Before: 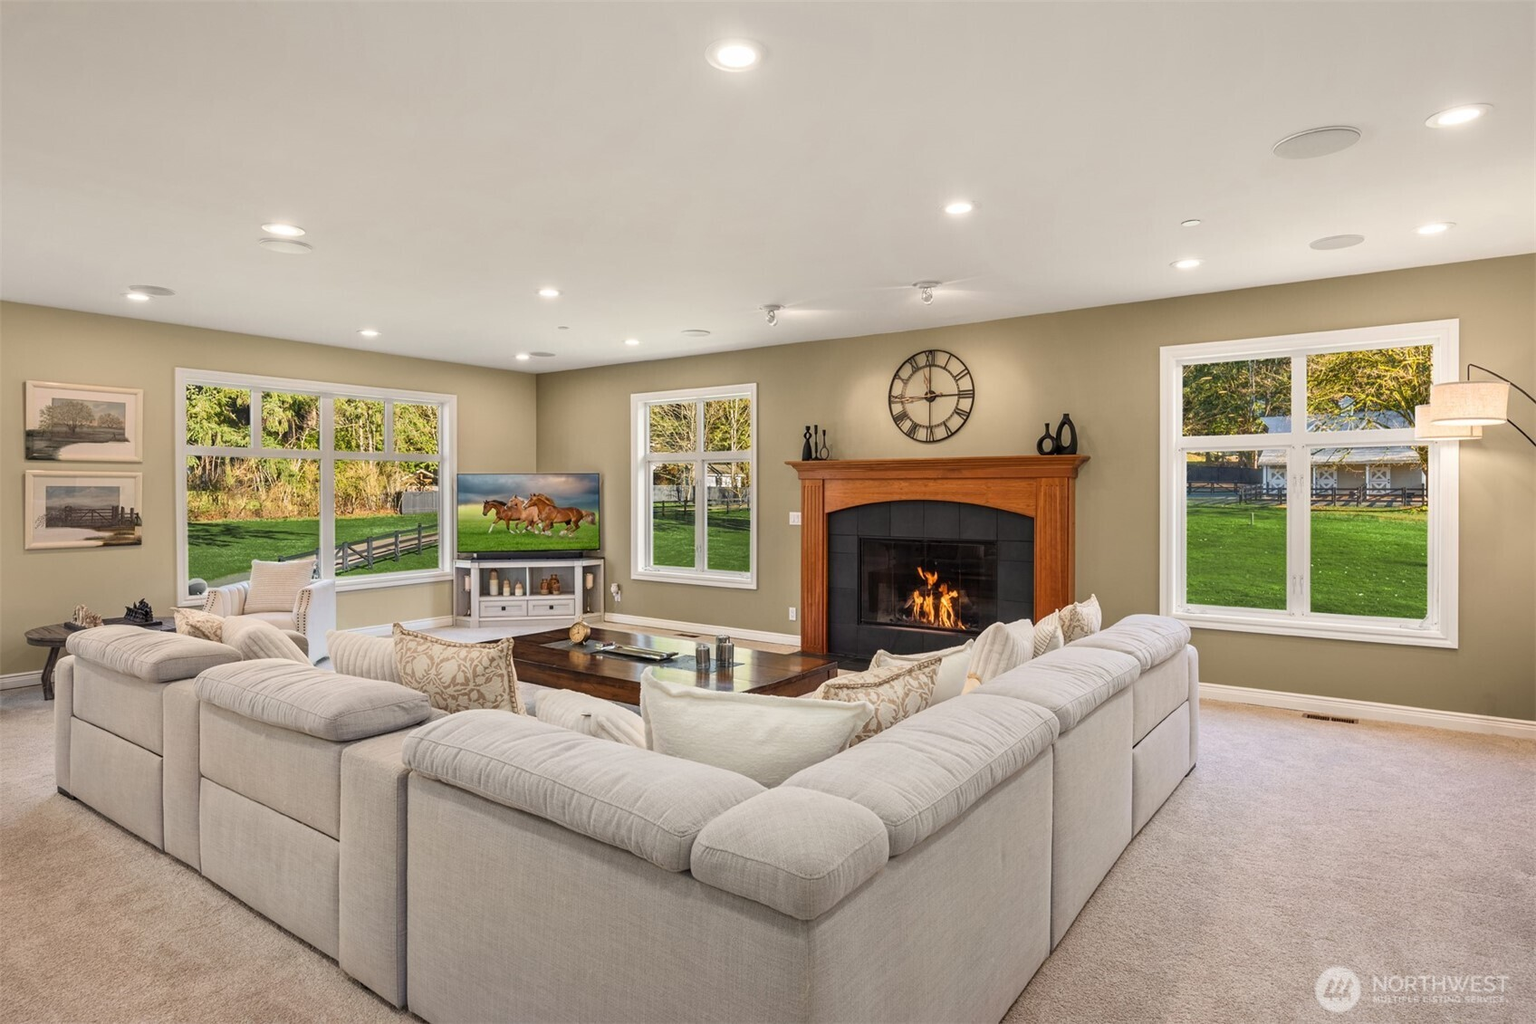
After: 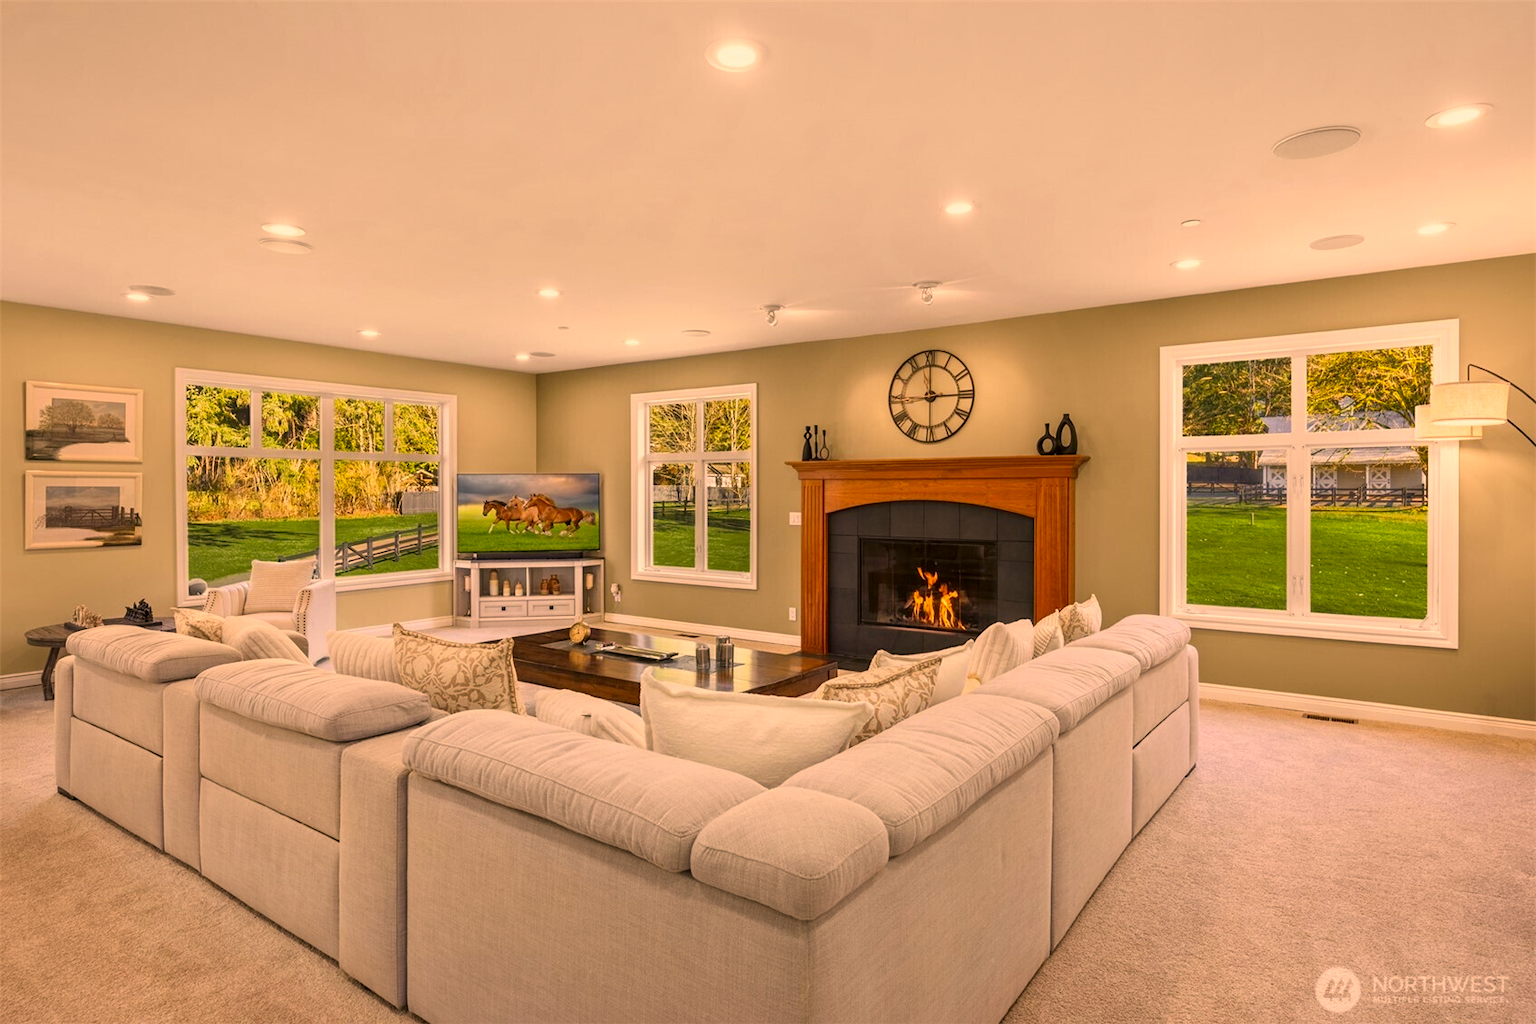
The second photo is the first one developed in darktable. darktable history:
color correction: highlights a* 18.39, highlights b* 34.98, shadows a* 1.03, shadows b* 6.15, saturation 1.05
color calibration: illuminant as shot in camera, x 0.358, y 0.373, temperature 4628.91 K
